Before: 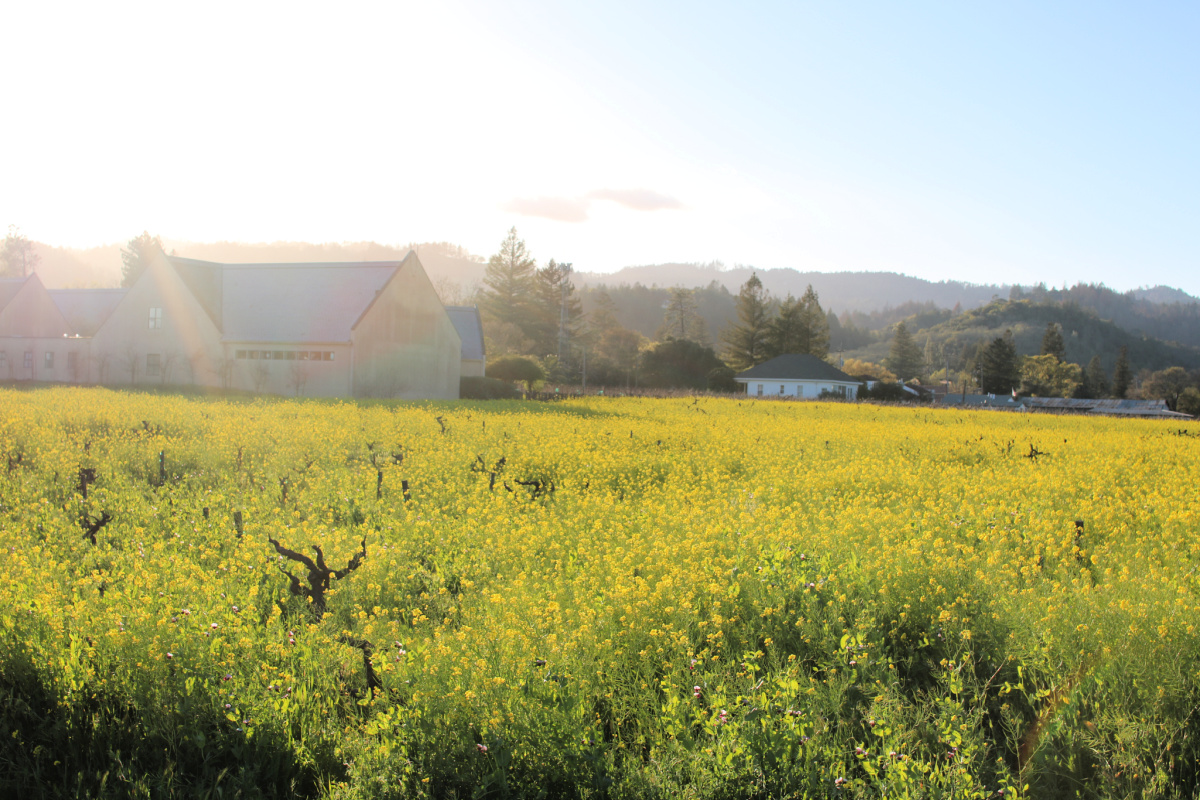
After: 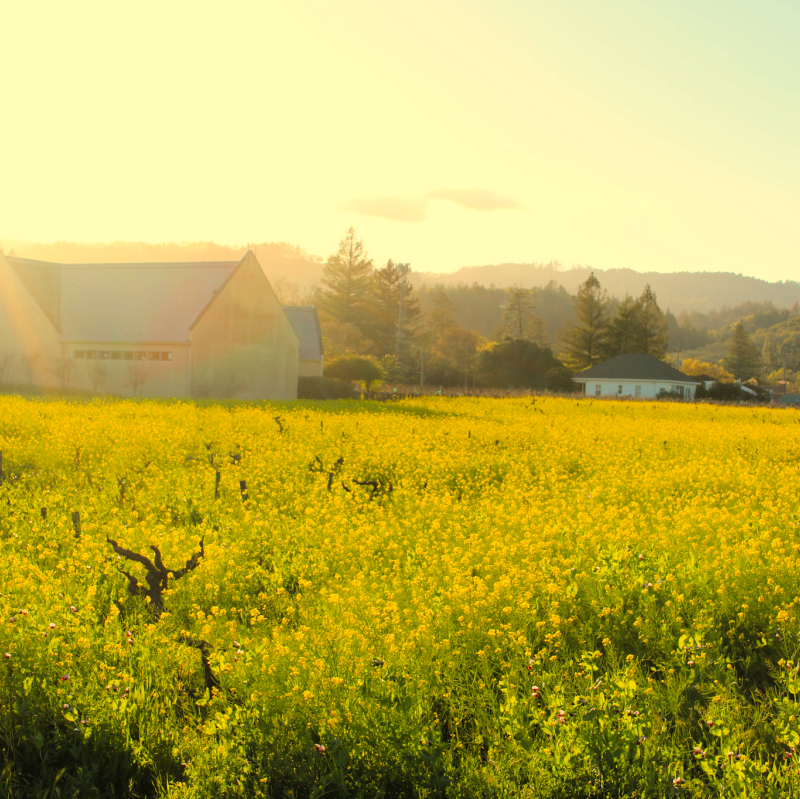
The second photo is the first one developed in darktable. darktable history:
color balance rgb: perceptual saturation grading › global saturation 30%
white balance: red 1.08, blue 0.791
crop and rotate: left 13.537%, right 19.796%
